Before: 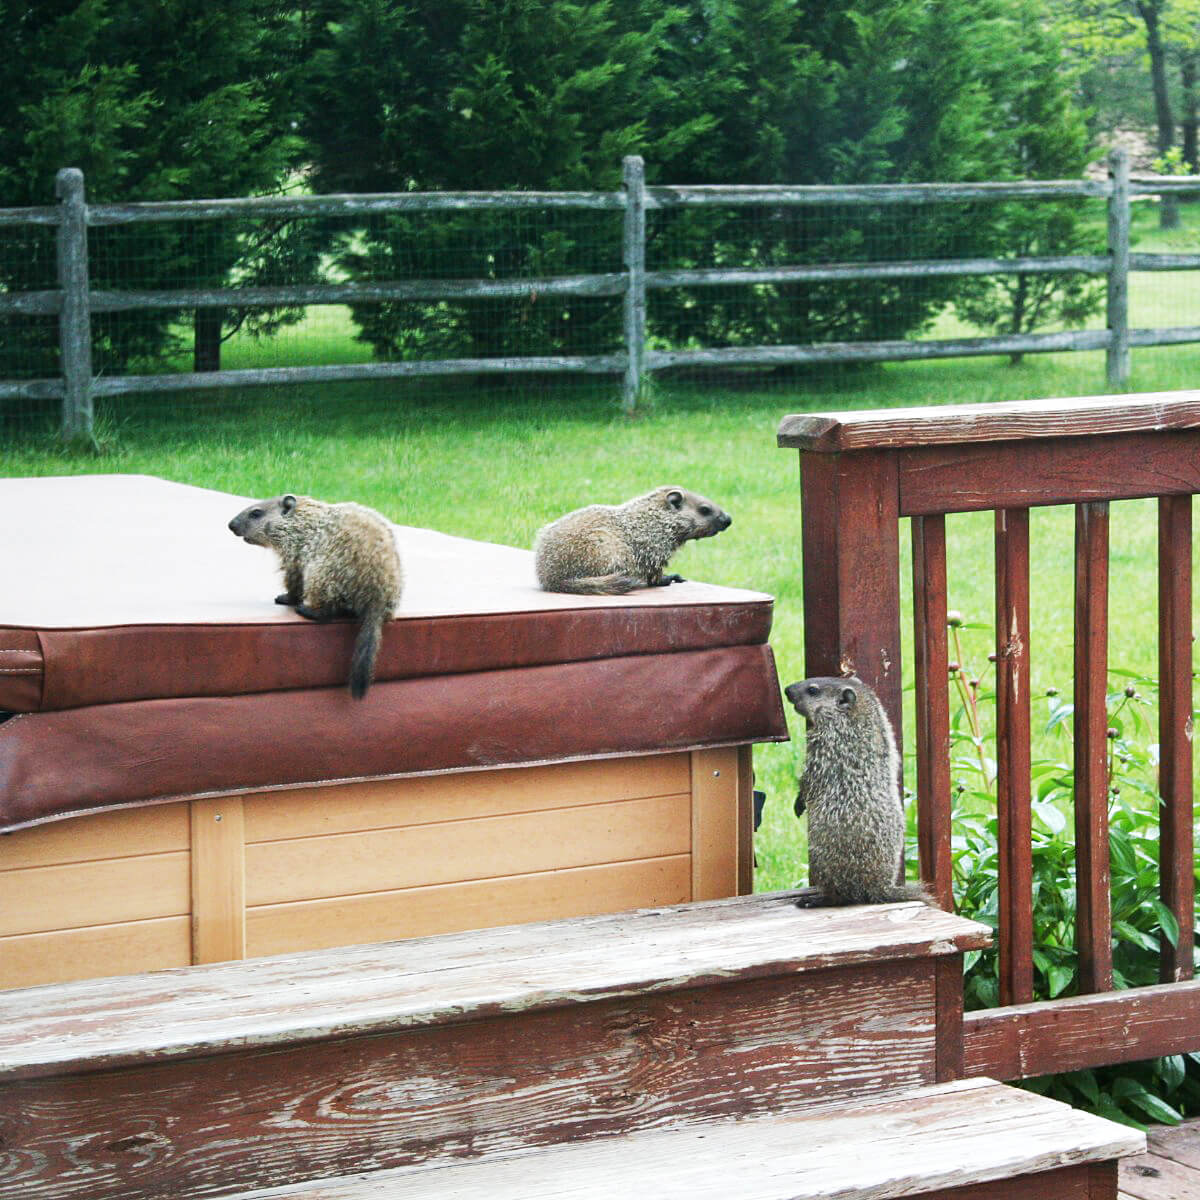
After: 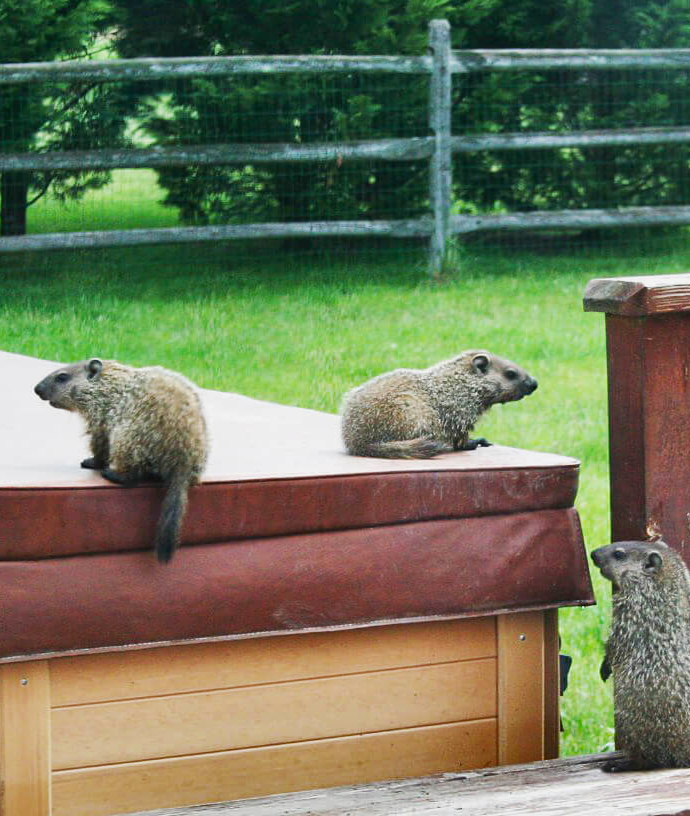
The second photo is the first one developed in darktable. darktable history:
contrast equalizer: y [[0.502, 0.505, 0.512, 0.529, 0.564, 0.588], [0.5 ×6], [0.502, 0.505, 0.512, 0.529, 0.564, 0.588], [0, 0.001, 0.001, 0.004, 0.008, 0.011], [0, 0.001, 0.001, 0.004, 0.008, 0.011]], mix -0.217
color balance rgb: perceptual saturation grading › global saturation 0.766%, global vibrance 20%
crop: left 16.243%, top 11.349%, right 26.234%, bottom 20.57%
shadows and highlights: white point adjustment -3.48, highlights -63.59, soften with gaussian
